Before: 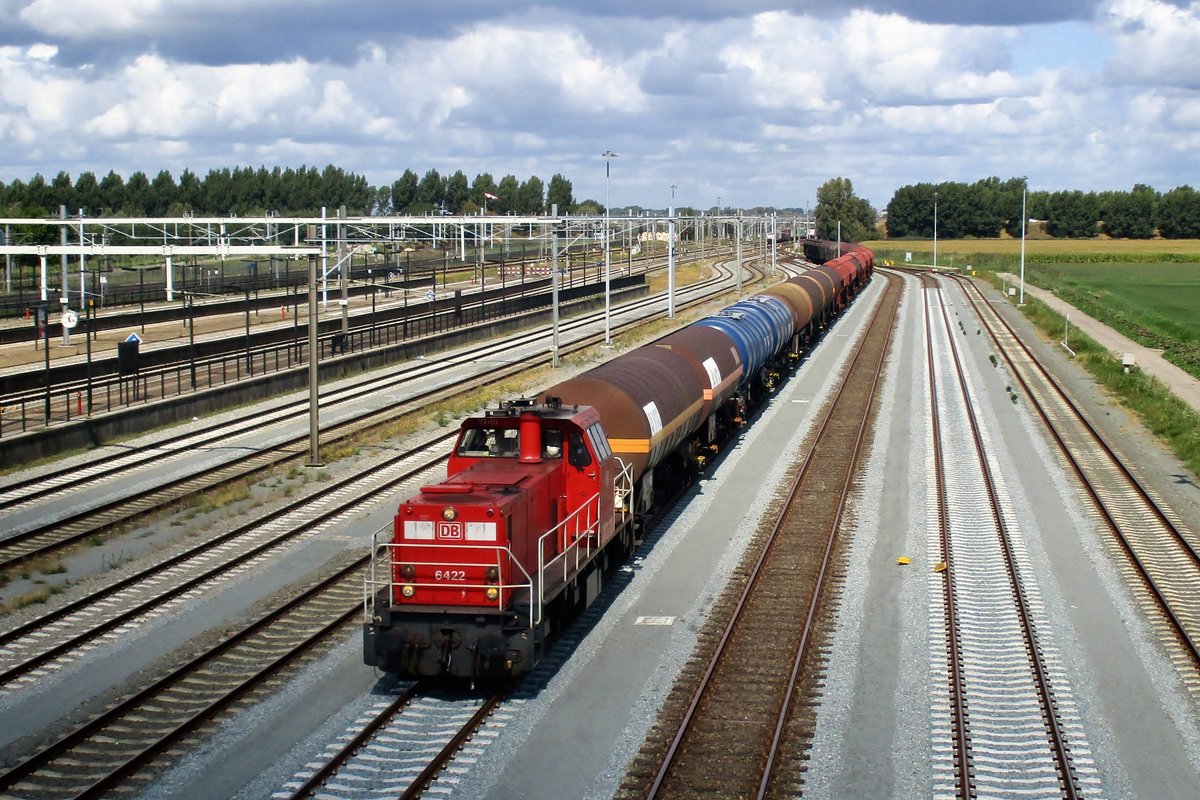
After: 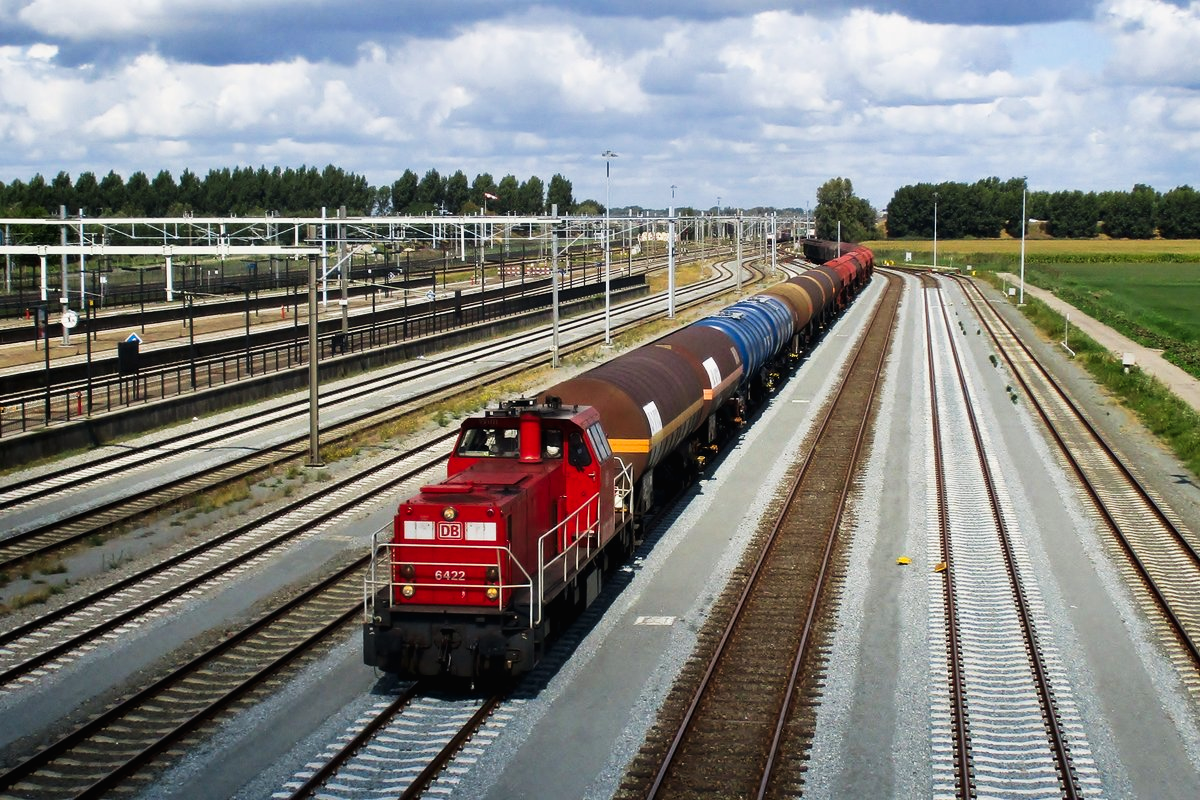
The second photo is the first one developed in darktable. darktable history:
tone curve: curves: ch0 [(0.016, 0.011) (0.204, 0.146) (0.515, 0.476) (0.78, 0.795) (1, 0.981)], preserve colors none
